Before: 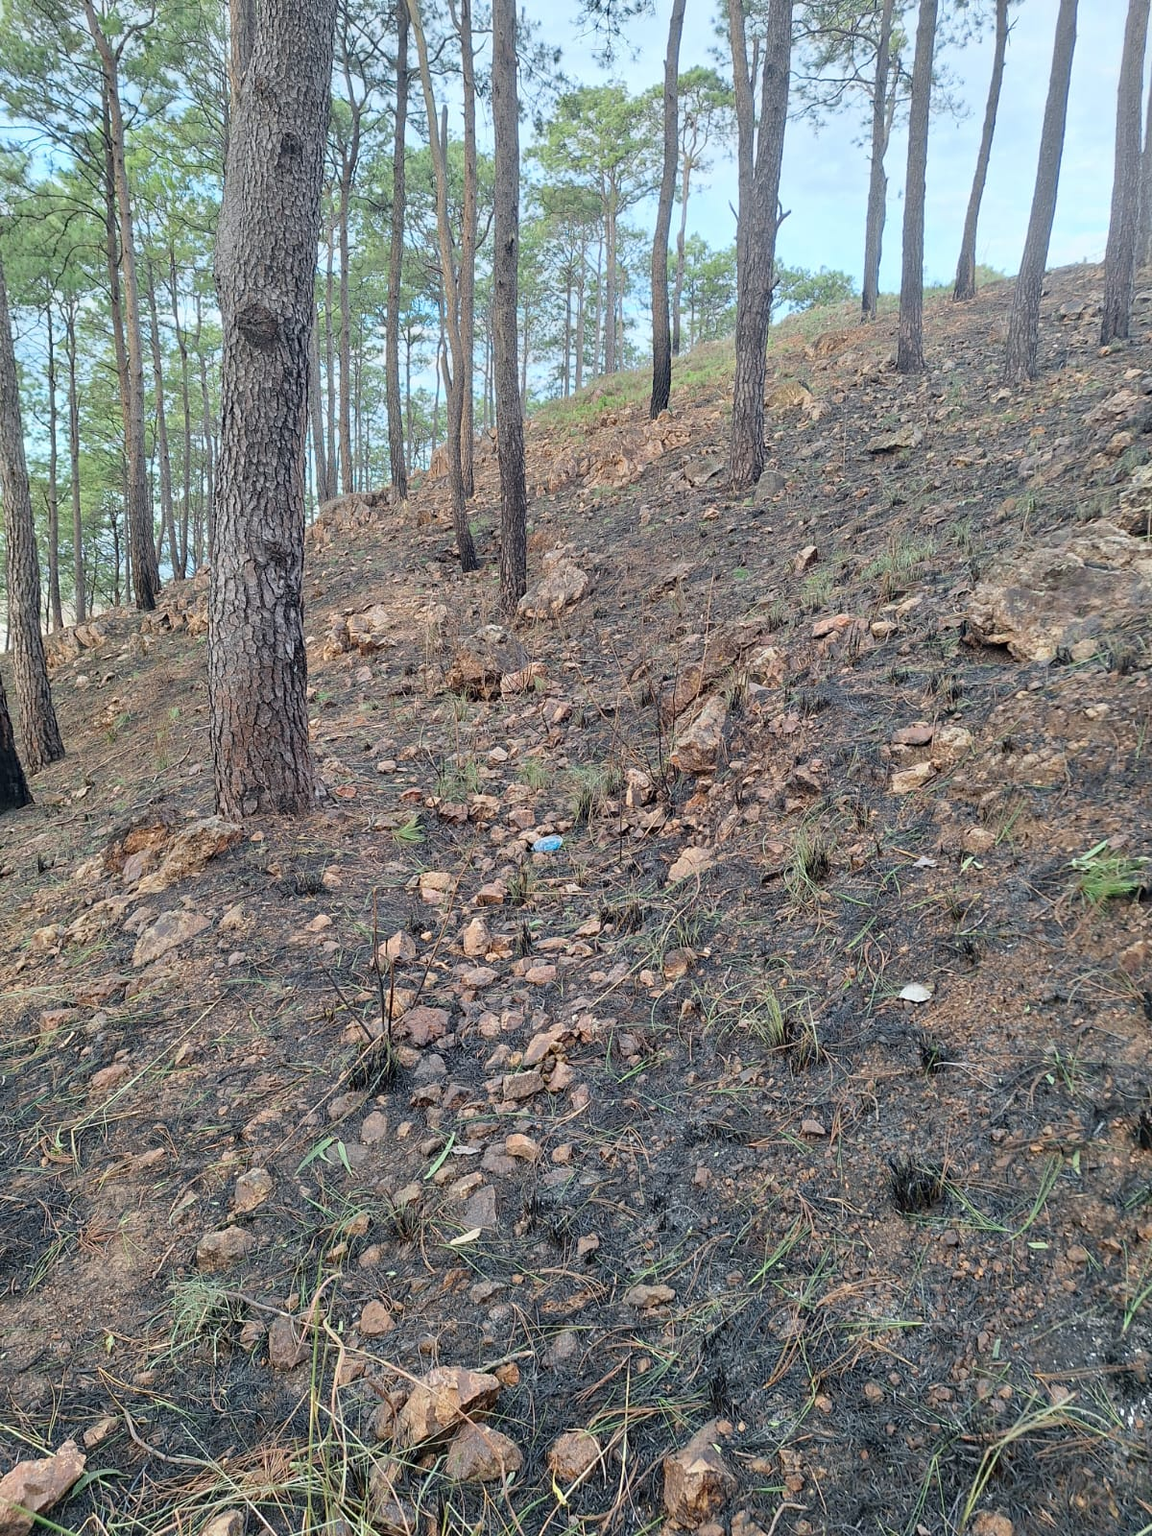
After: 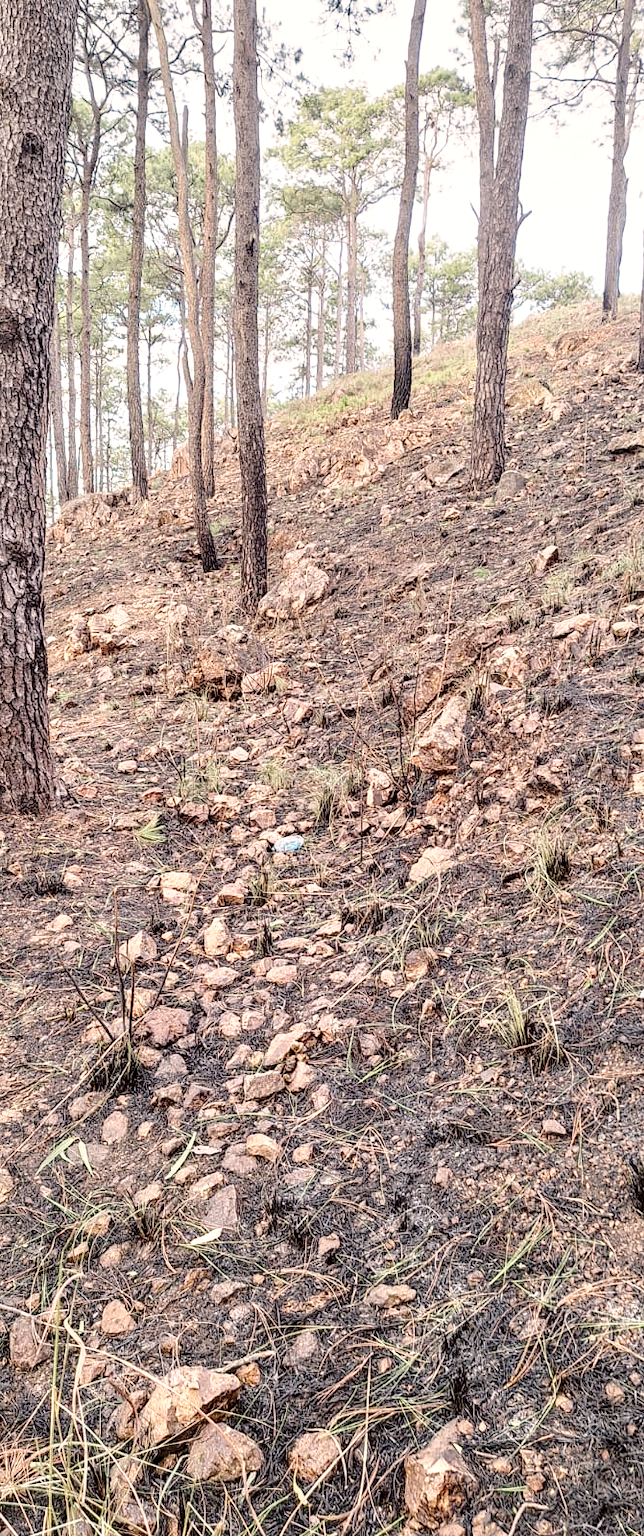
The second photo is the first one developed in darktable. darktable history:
local contrast: detail 142%
crop and rotate: left 22.534%, right 21.48%
base curve: curves: ch0 [(0, 0) (0.028, 0.03) (0.121, 0.232) (0.46, 0.748) (0.859, 0.968) (1, 1)], preserve colors none
color correction: highlights a* 10.18, highlights b* 9.76, shadows a* 7.88, shadows b* 7.84, saturation 0.784
